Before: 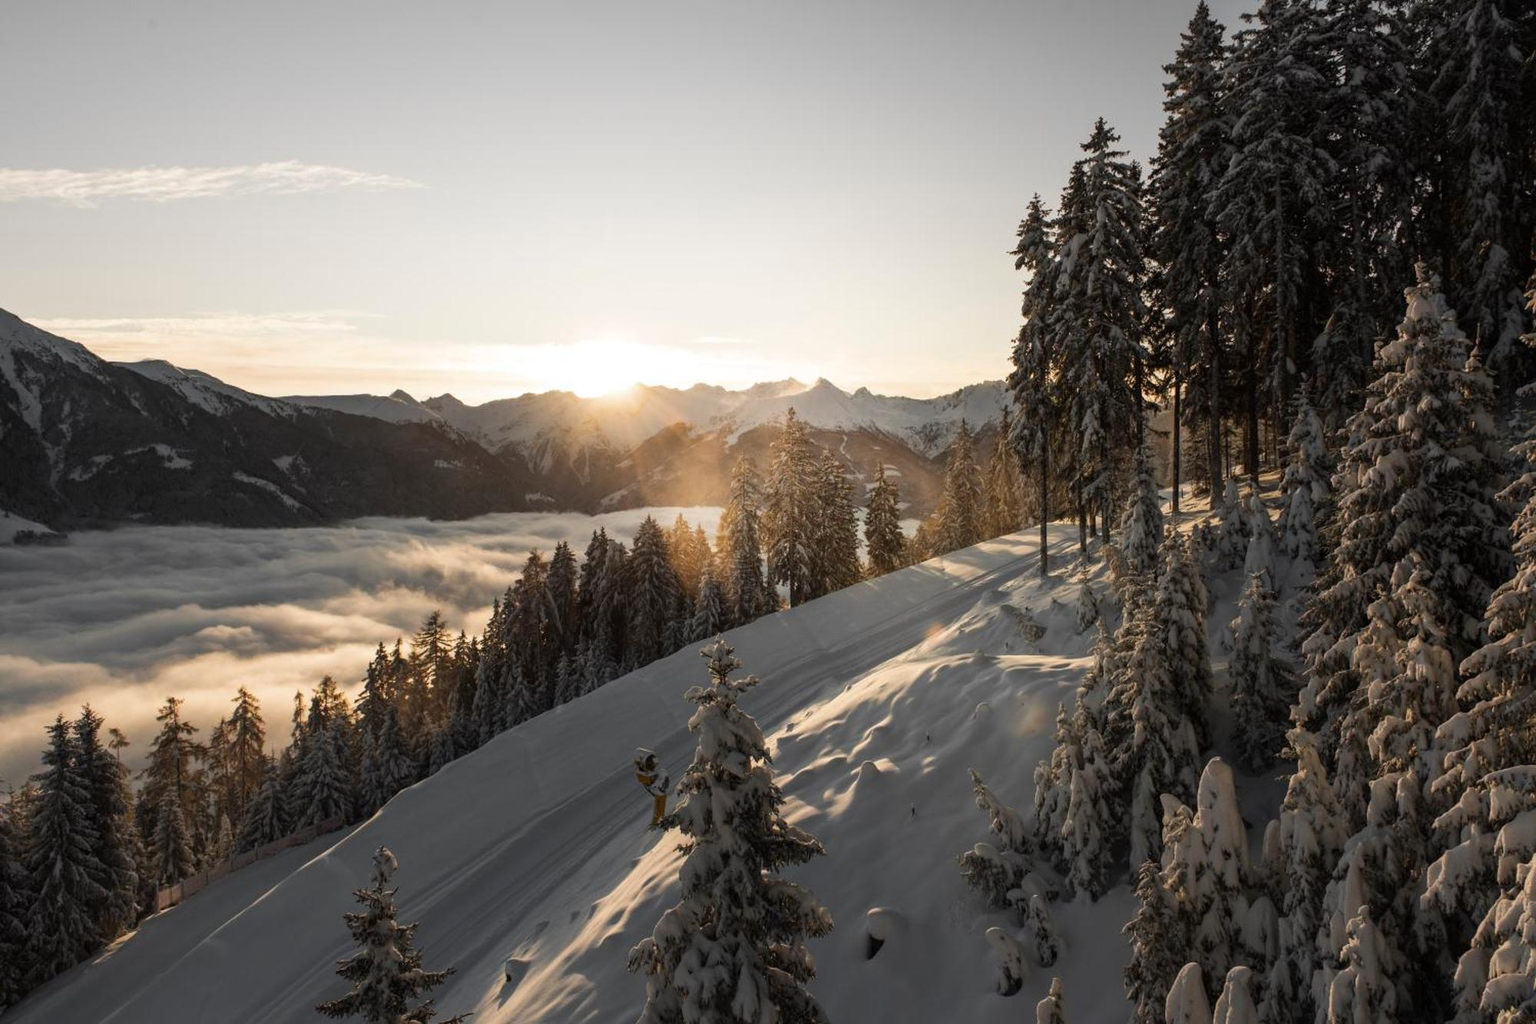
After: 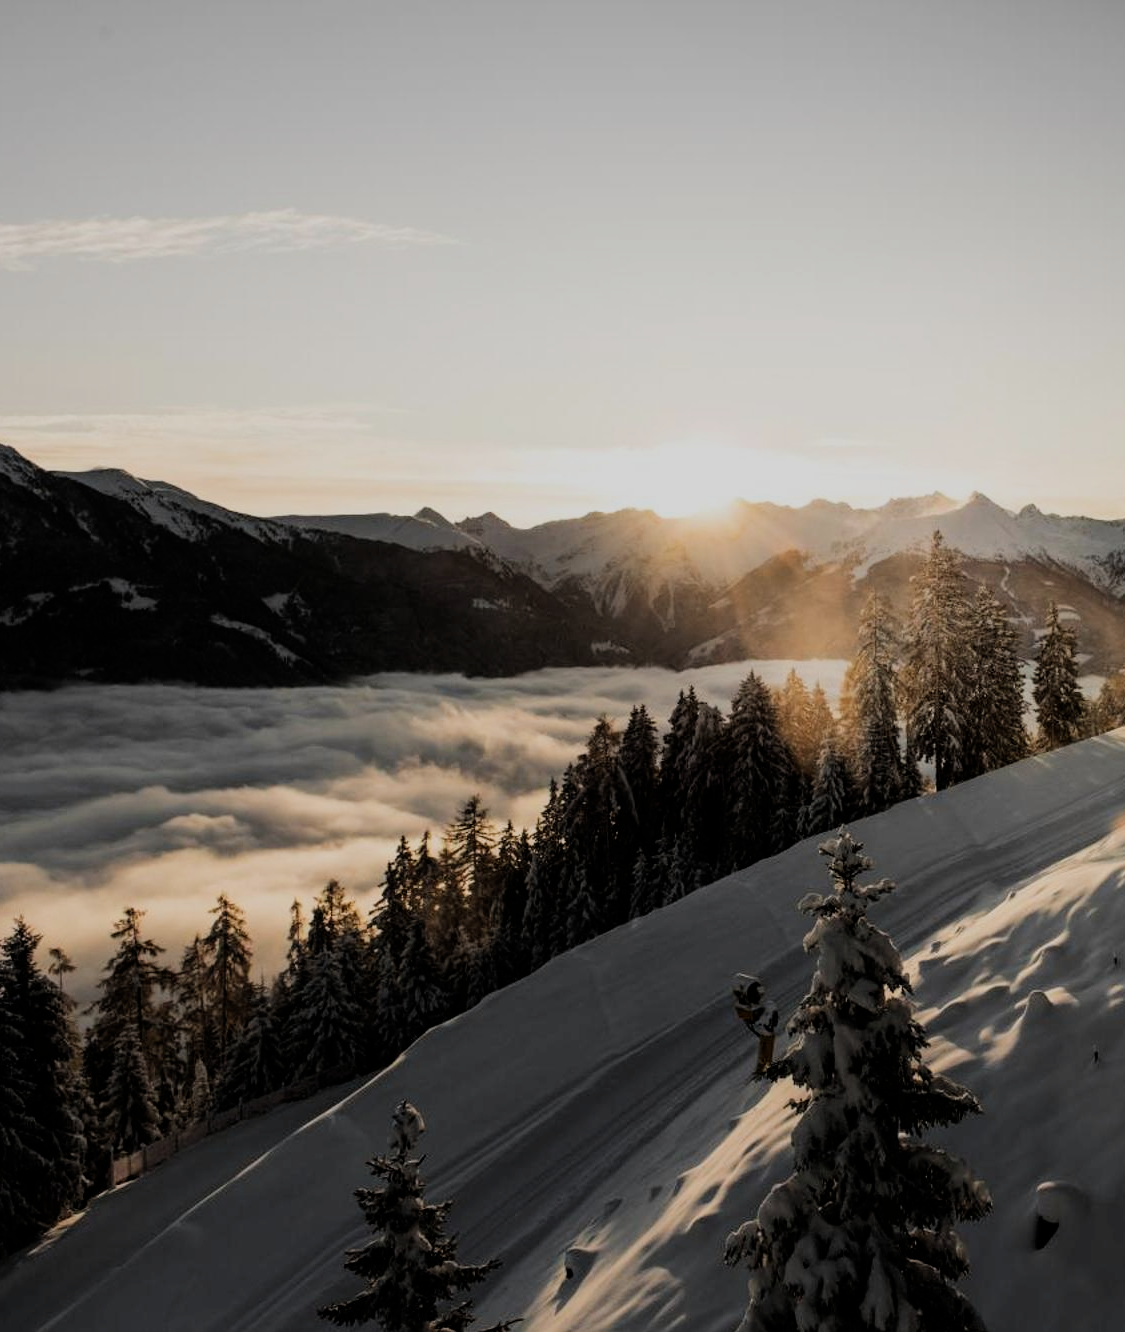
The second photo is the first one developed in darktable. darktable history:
filmic rgb: black relative exposure -5.14 EV, white relative exposure 3.99 EV, hardness 2.88, contrast 1.185, iterations of high-quality reconstruction 0
crop: left 4.671%, right 39.037%
exposure: exposure -0.324 EV, compensate highlight preservation false
